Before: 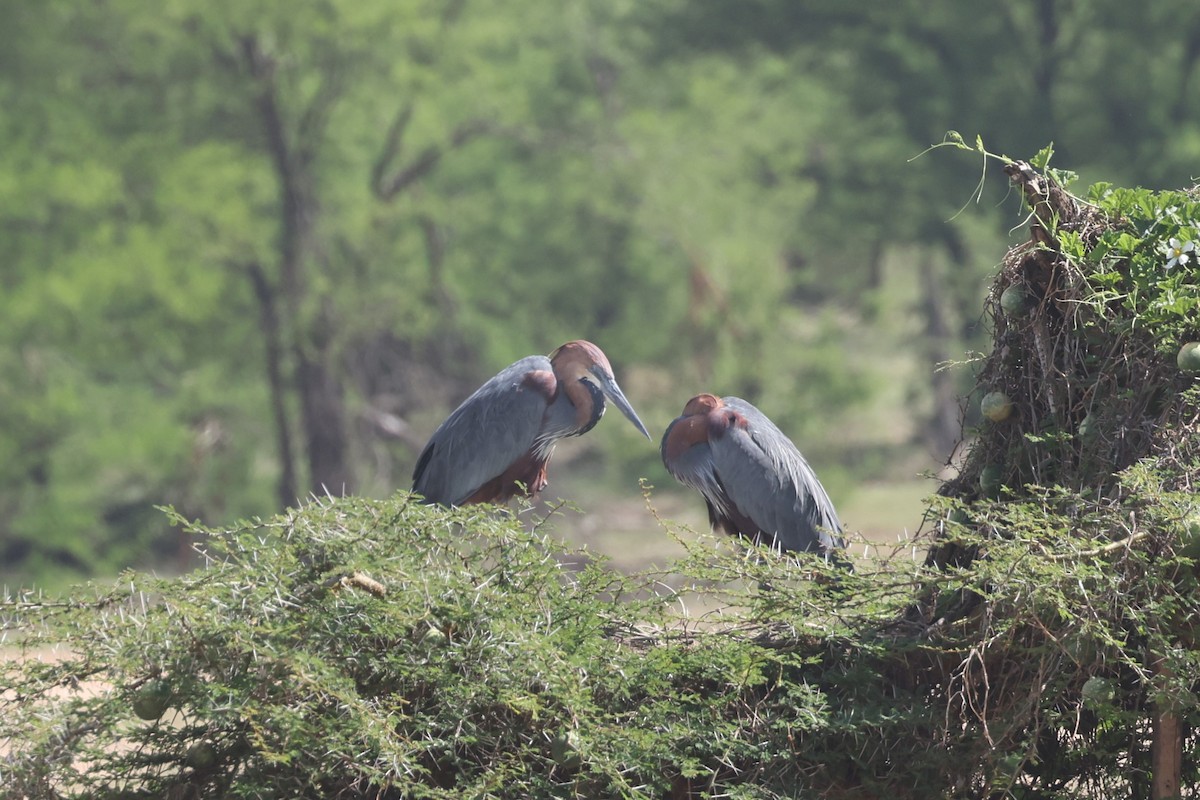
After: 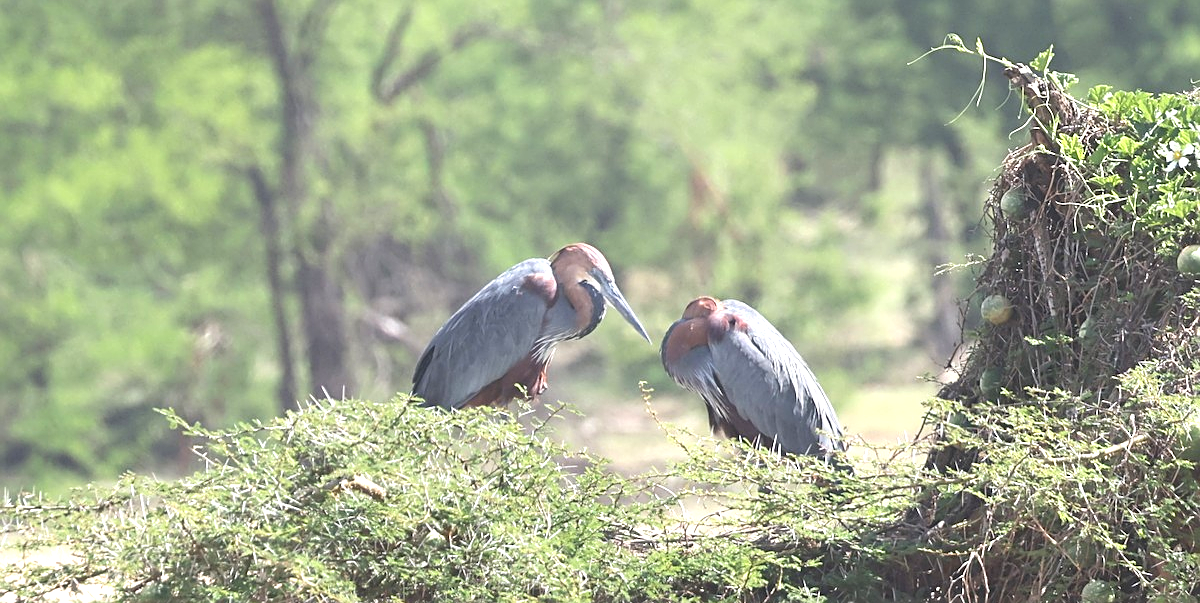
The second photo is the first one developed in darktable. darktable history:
crop and rotate: top 12.173%, bottom 12.356%
exposure: black level correction 0, exposure 1 EV, compensate highlight preservation false
sharpen: on, module defaults
